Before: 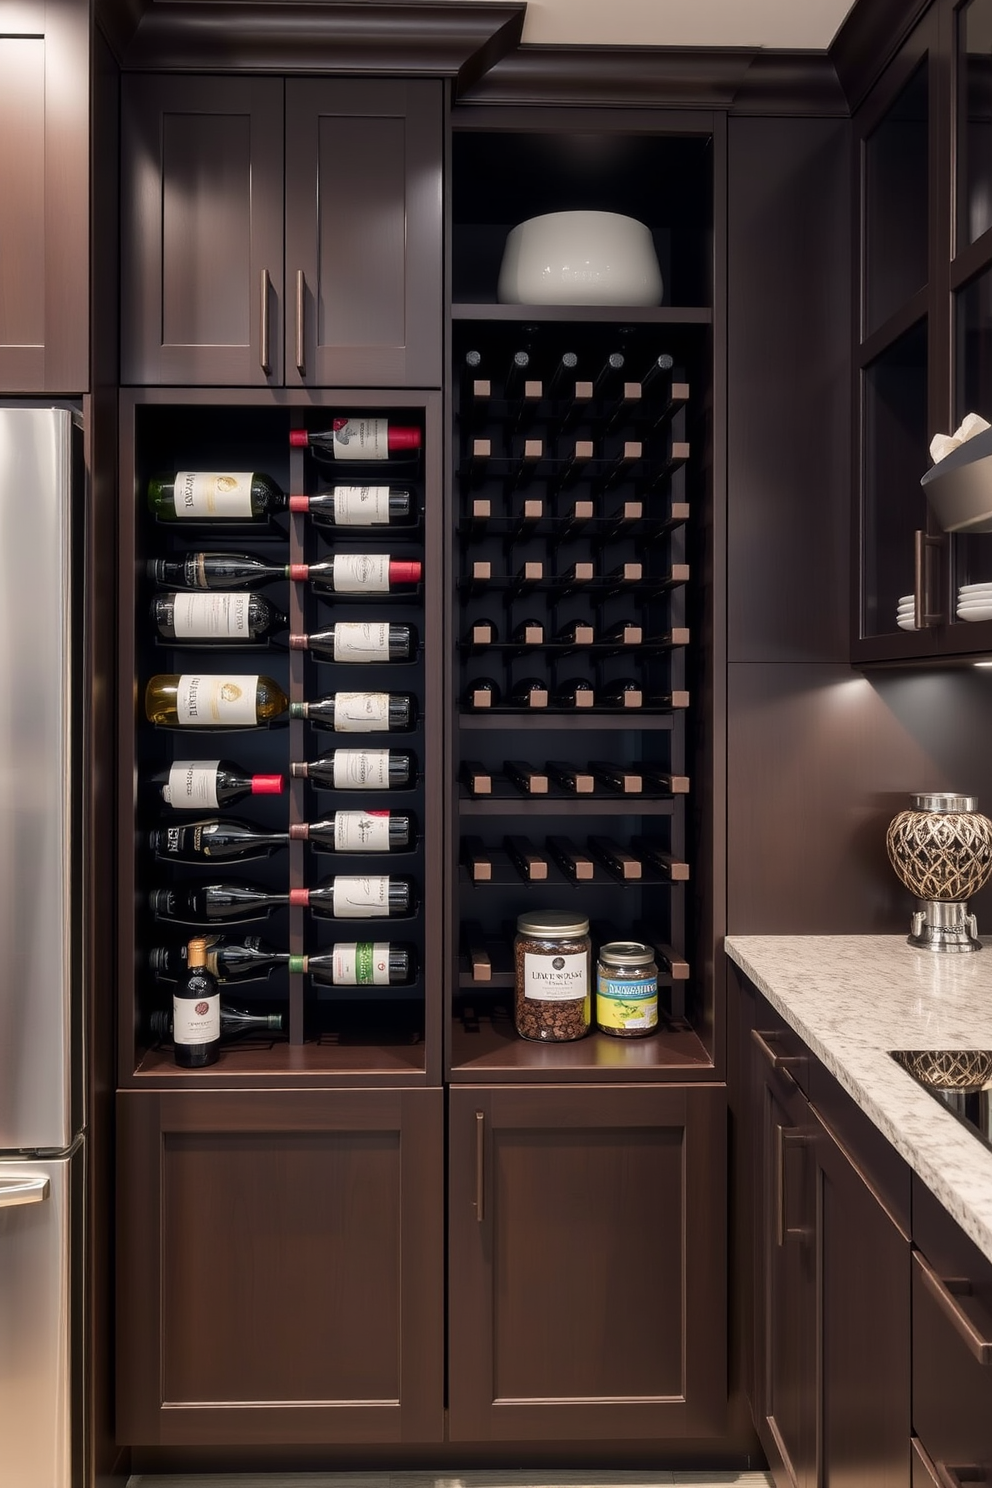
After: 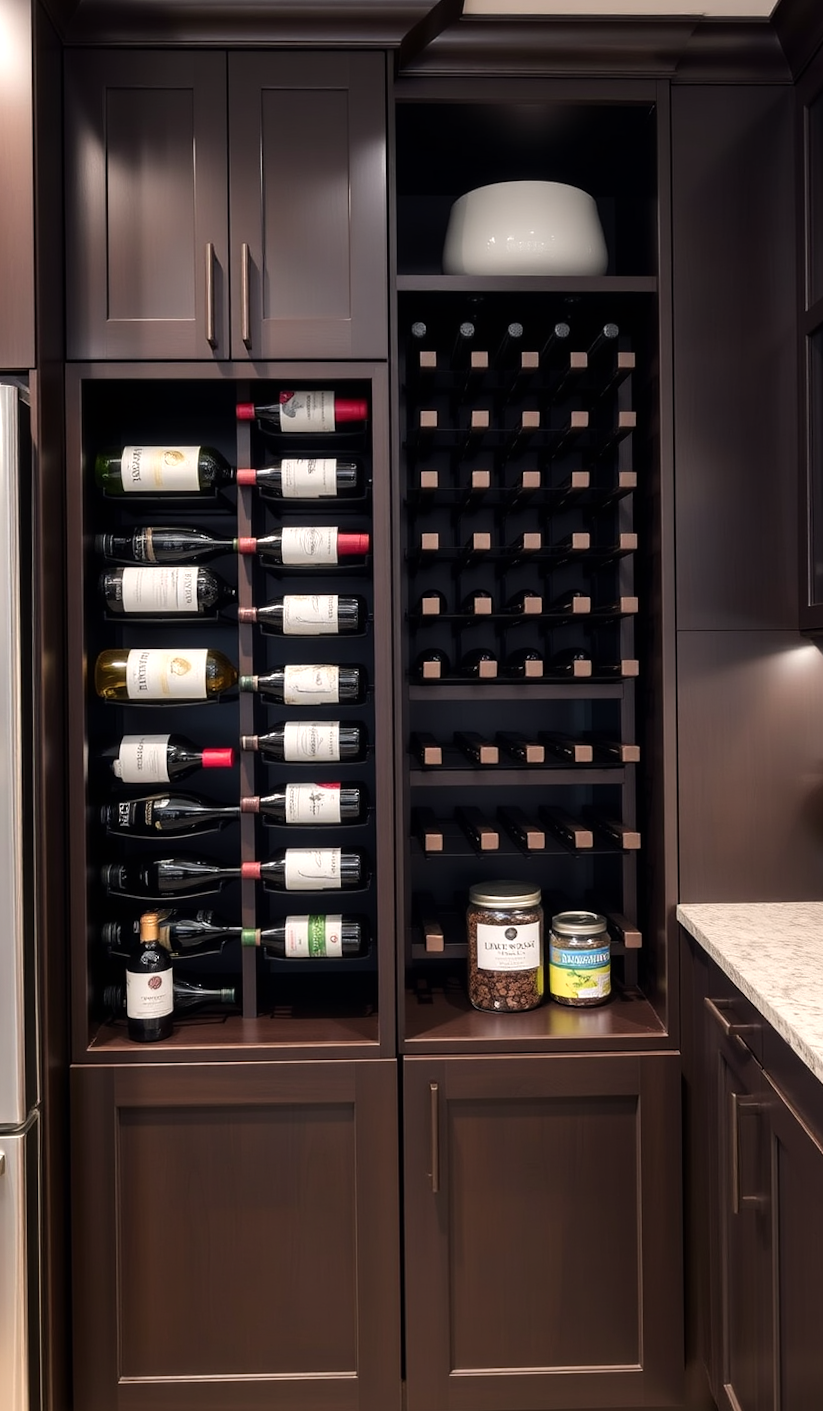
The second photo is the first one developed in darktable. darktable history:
crop and rotate: angle 0.644°, left 4.314%, top 1.183%, right 11.327%, bottom 2.397%
tone equalizer: -8 EV -0.39 EV, -7 EV -0.404 EV, -6 EV -0.348 EV, -5 EV -0.193 EV, -3 EV 0.191 EV, -2 EV 0.306 EV, -1 EV 0.39 EV, +0 EV 0.397 EV, mask exposure compensation -0.497 EV
